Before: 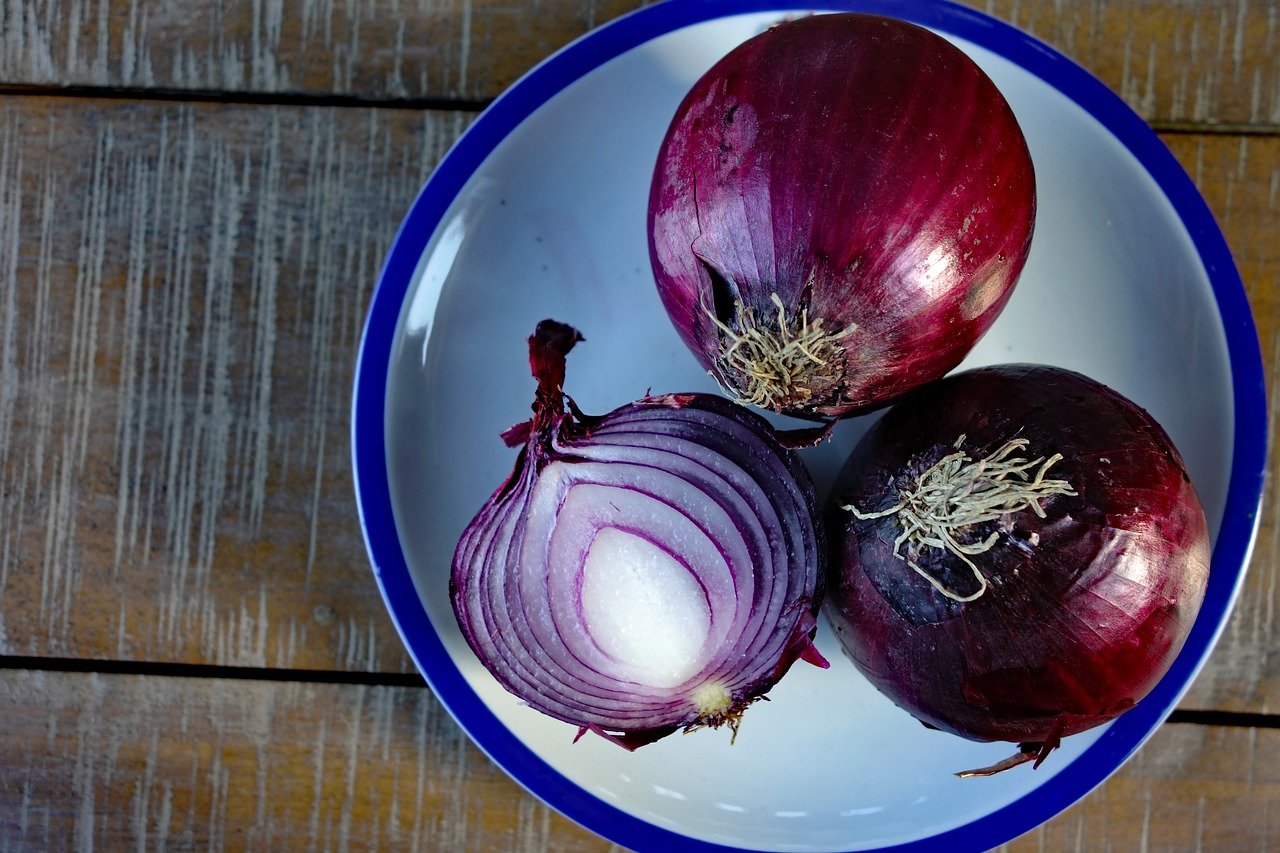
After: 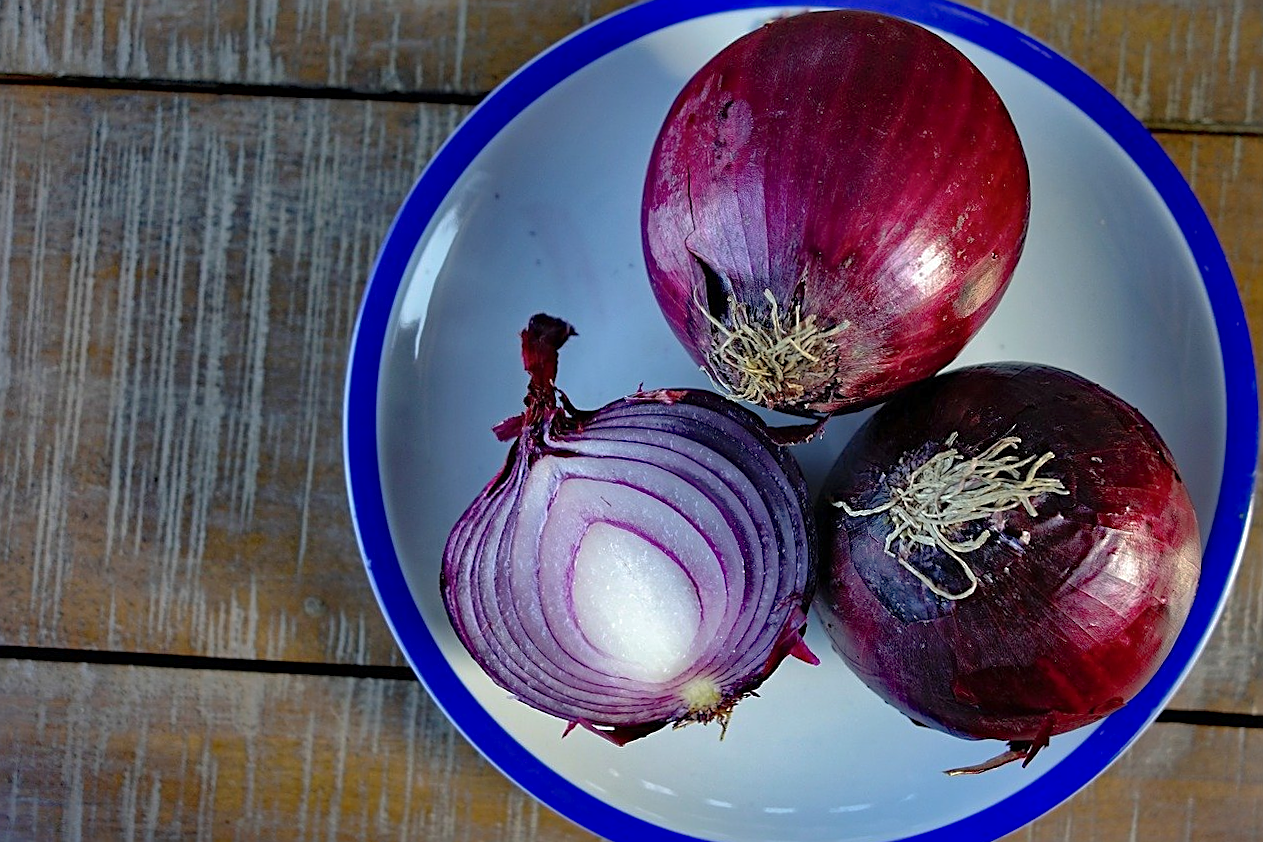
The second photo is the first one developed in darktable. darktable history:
sharpen: on, module defaults
crop and rotate: angle -0.5°
shadows and highlights: on, module defaults
